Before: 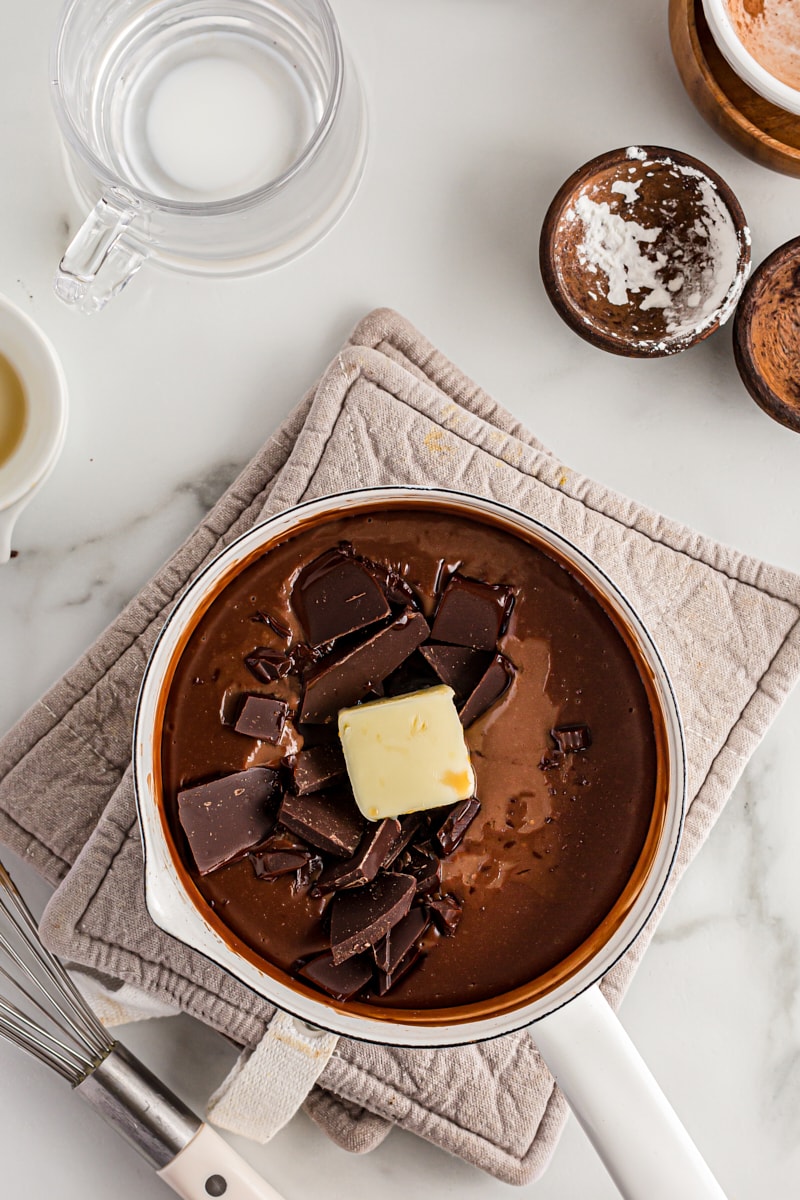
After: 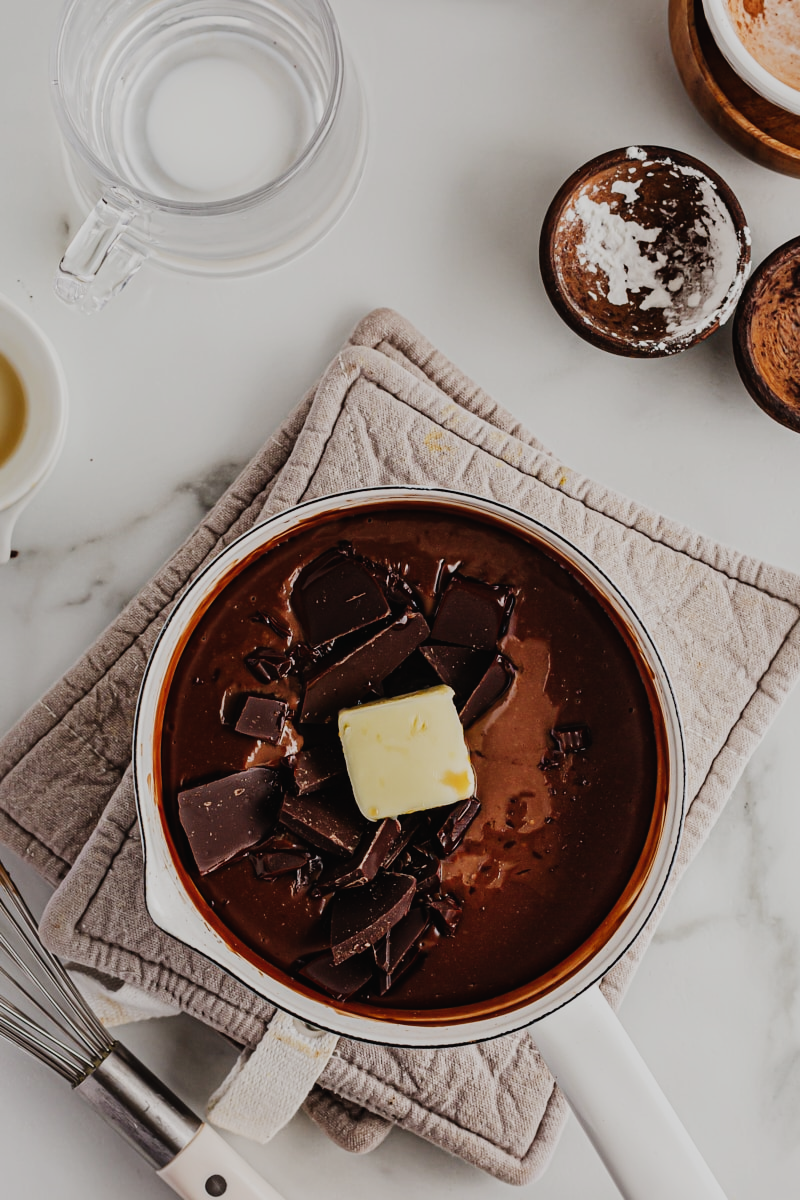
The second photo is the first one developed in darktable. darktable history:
sigmoid: contrast 1.7, skew -0.2, preserve hue 0%, red attenuation 0.1, red rotation 0.035, green attenuation 0.1, green rotation -0.017, blue attenuation 0.15, blue rotation -0.052, base primaries Rec2020
exposure: black level correction -0.015, exposure -0.5 EV, compensate highlight preservation false
